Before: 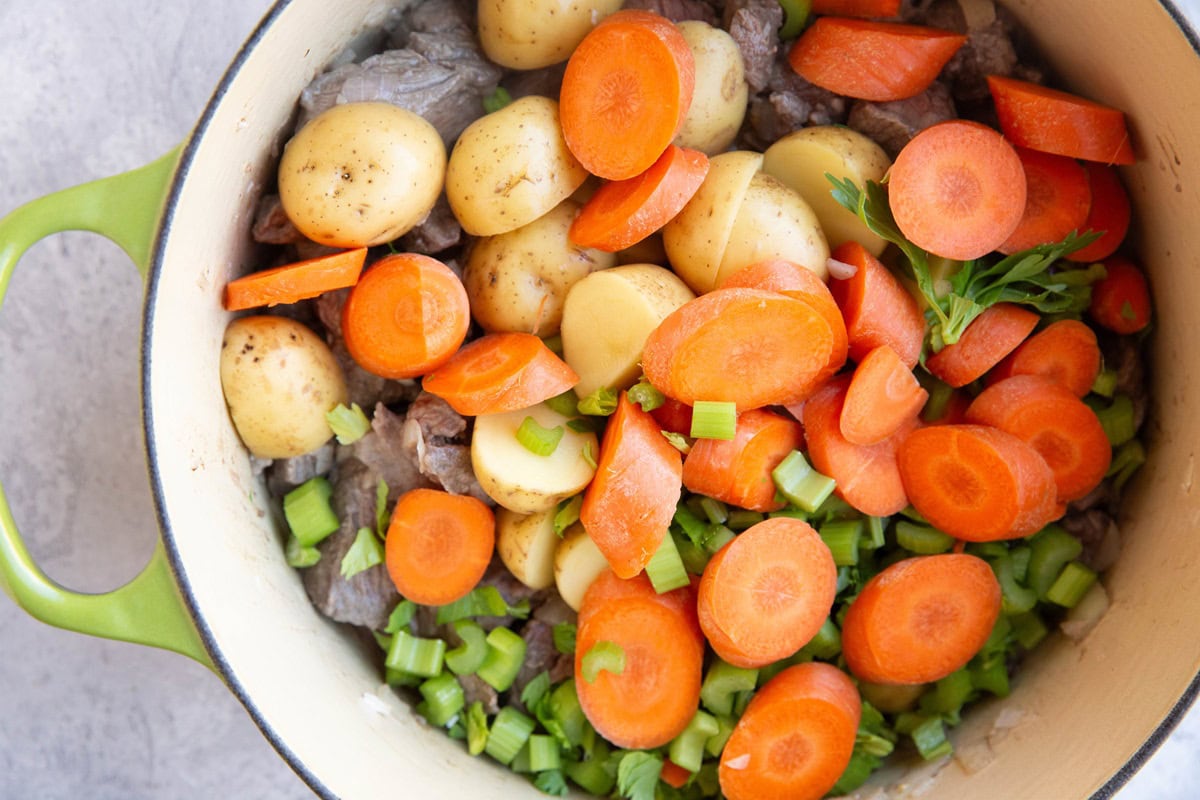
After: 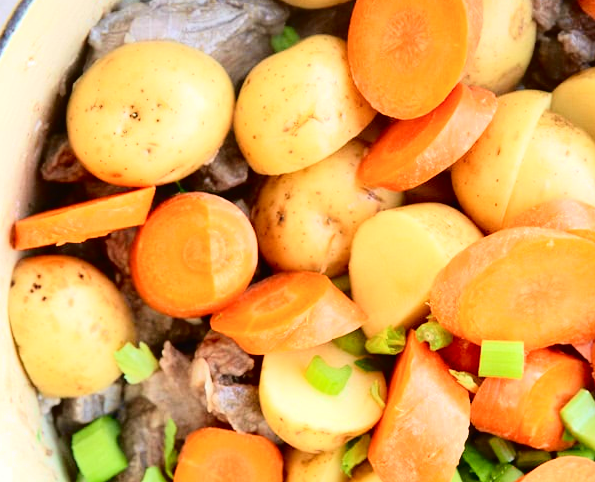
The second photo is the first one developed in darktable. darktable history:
exposure: exposure 0.21 EV, compensate exposure bias true, compensate highlight preservation false
tone curve: curves: ch0 [(0, 0.014) (0.17, 0.099) (0.392, 0.438) (0.725, 0.828) (0.872, 0.918) (1, 0.981)]; ch1 [(0, 0) (0.402, 0.36) (0.488, 0.466) (0.5, 0.499) (0.515, 0.515) (0.574, 0.595) (0.619, 0.65) (0.701, 0.725) (1, 1)]; ch2 [(0, 0) (0.432, 0.422) (0.486, 0.49) (0.503, 0.503) (0.523, 0.554) (0.562, 0.606) (0.644, 0.694) (0.717, 0.753) (1, 0.991)], color space Lab, independent channels, preserve colors none
crop: left 17.716%, top 7.691%, right 32.646%, bottom 32.015%
